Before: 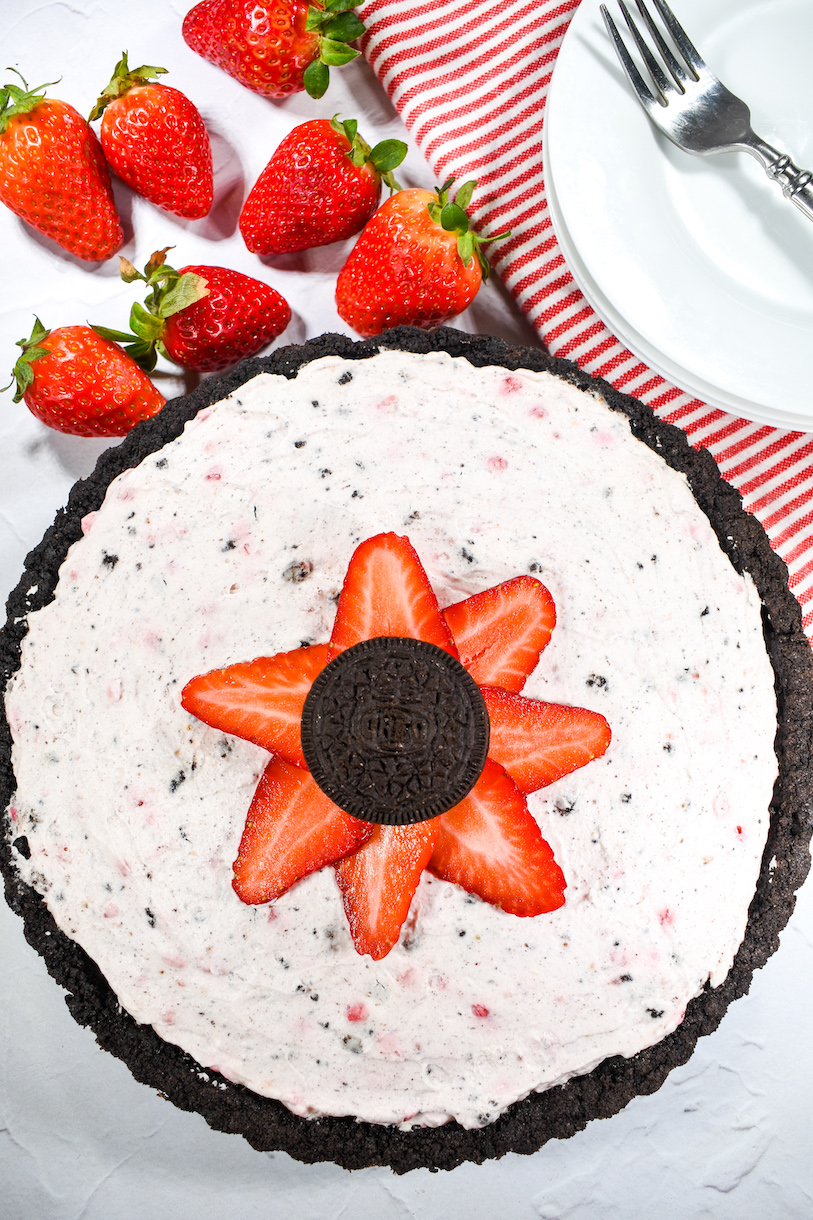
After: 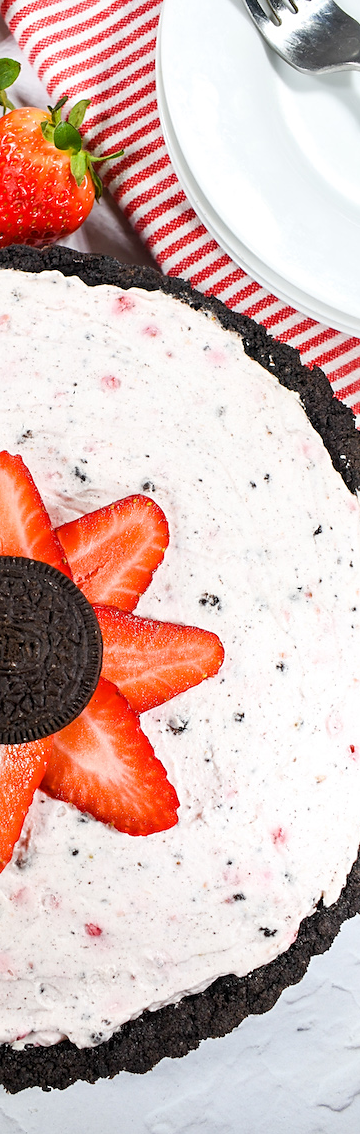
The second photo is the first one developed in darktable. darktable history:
crop: left 47.628%, top 6.643%, right 7.874%
sharpen: radius 1.559, amount 0.373, threshold 1.271
